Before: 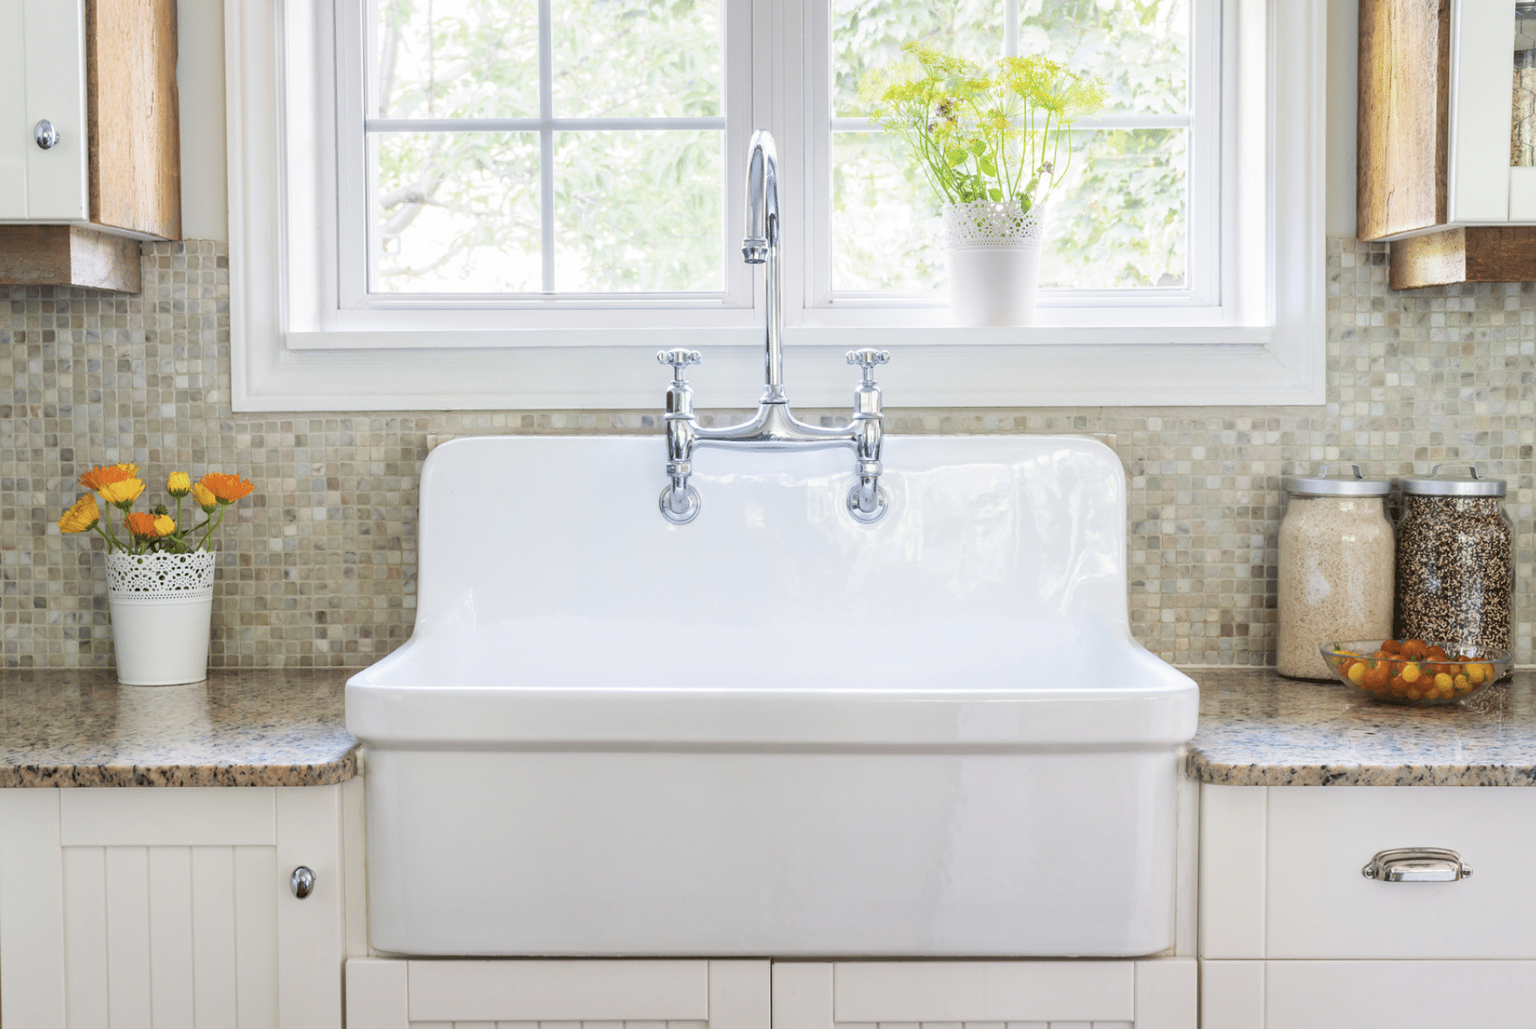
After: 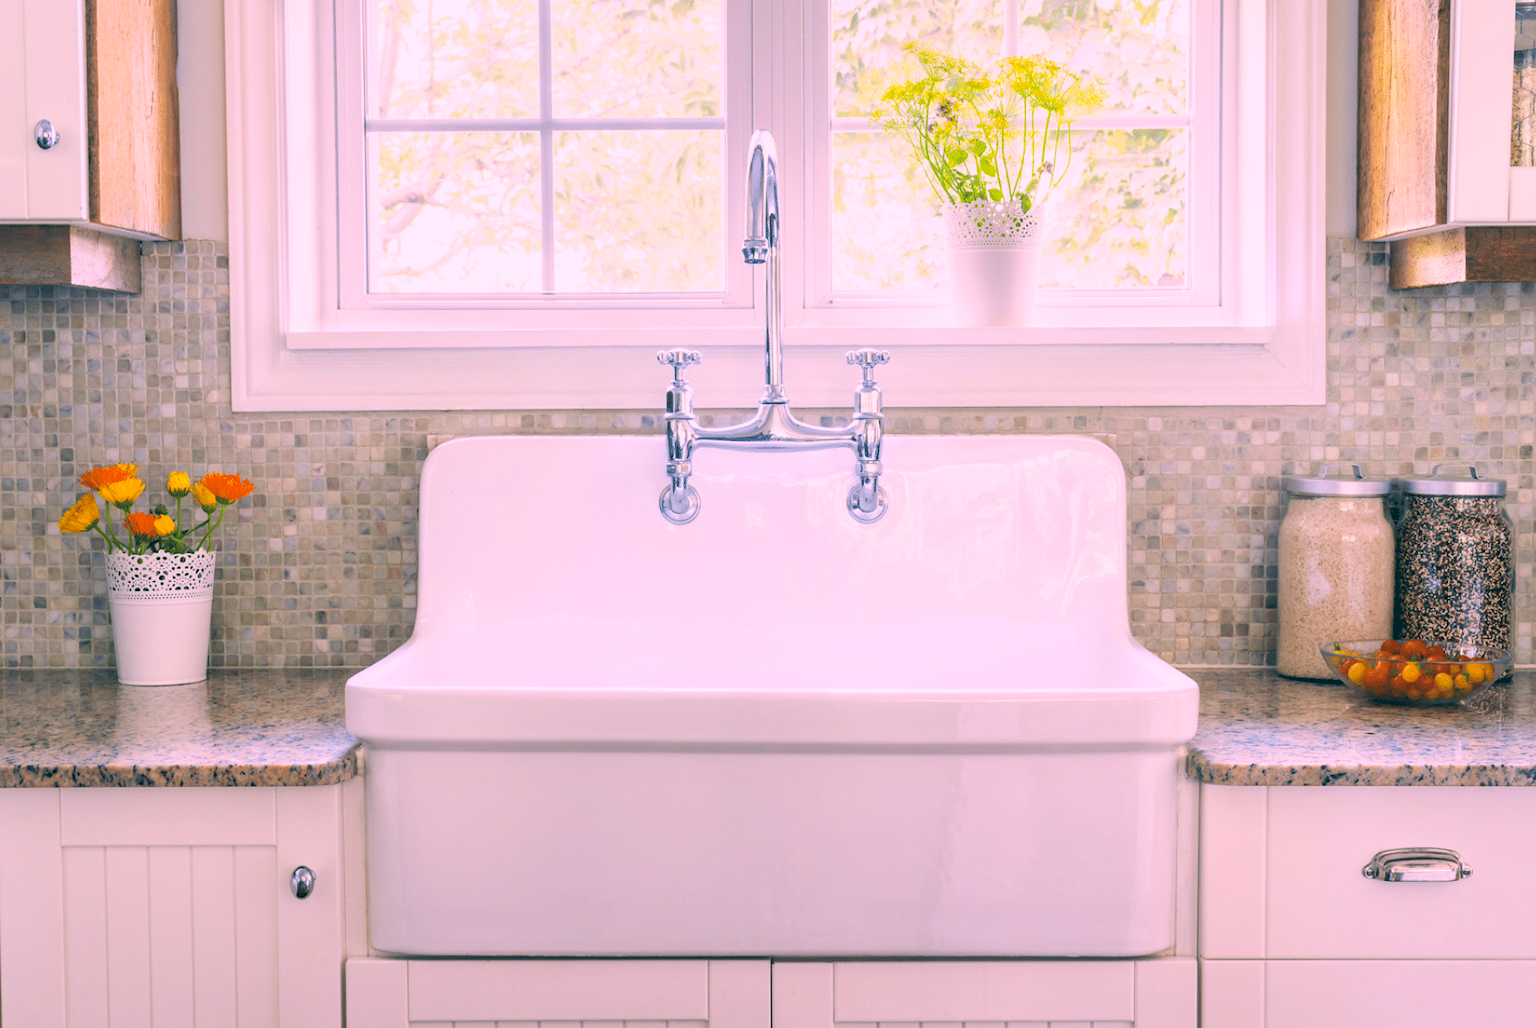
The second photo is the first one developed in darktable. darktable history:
color correction: highlights a* 17.4, highlights b* 0.333, shadows a* -14.81, shadows b* -13.91, saturation 1.48
